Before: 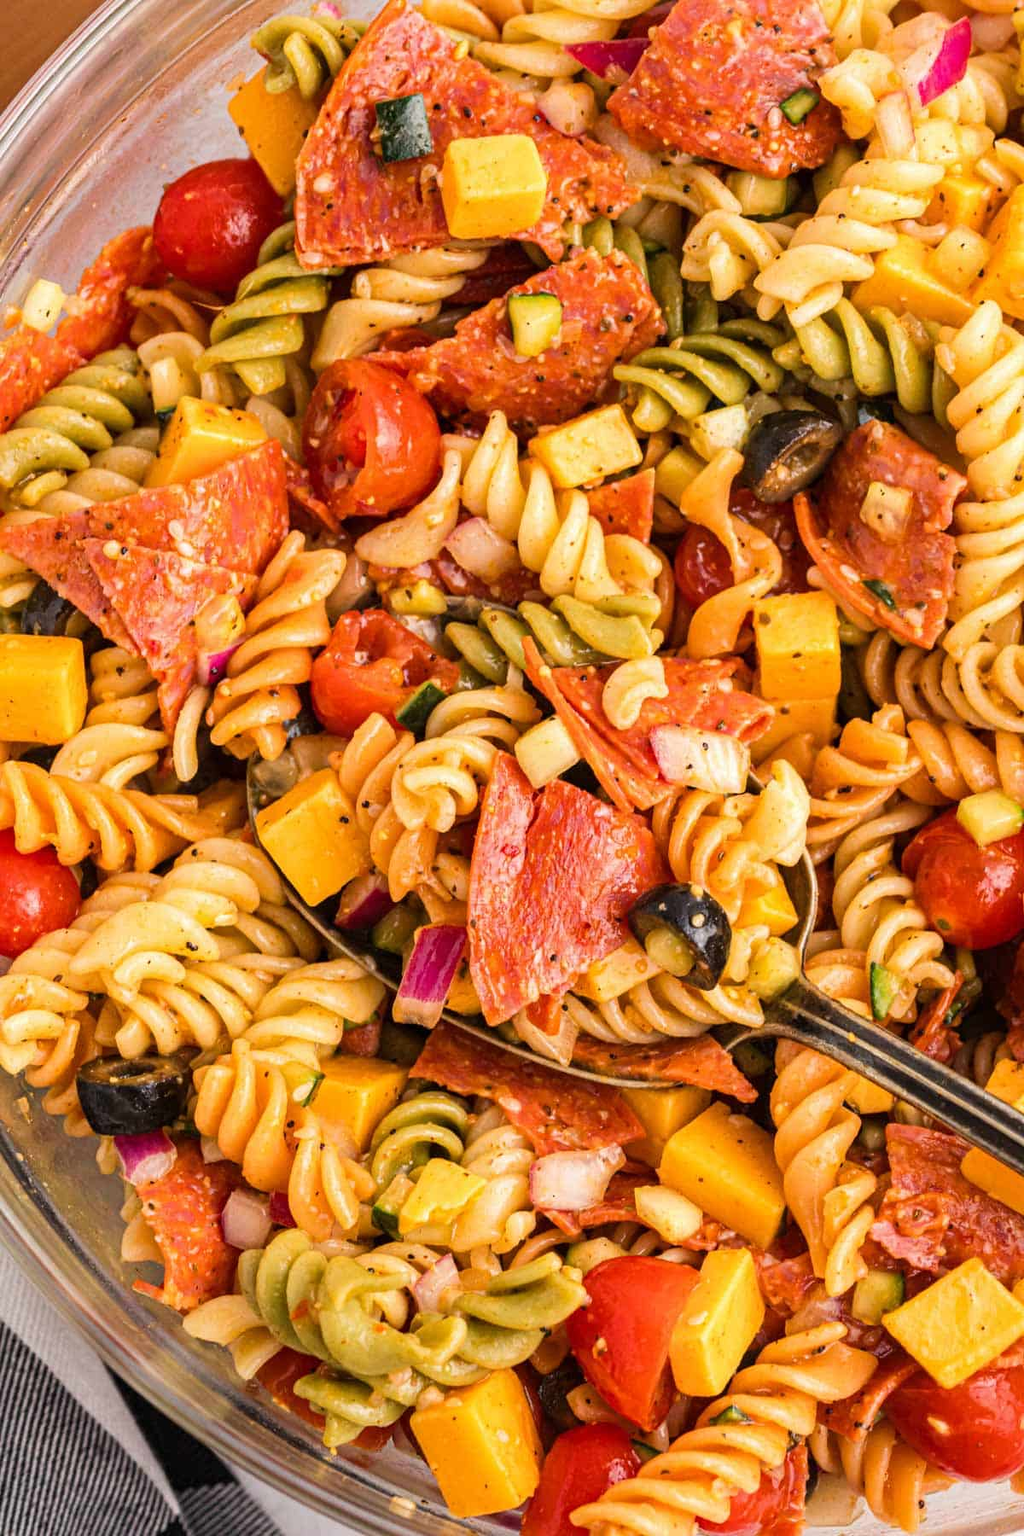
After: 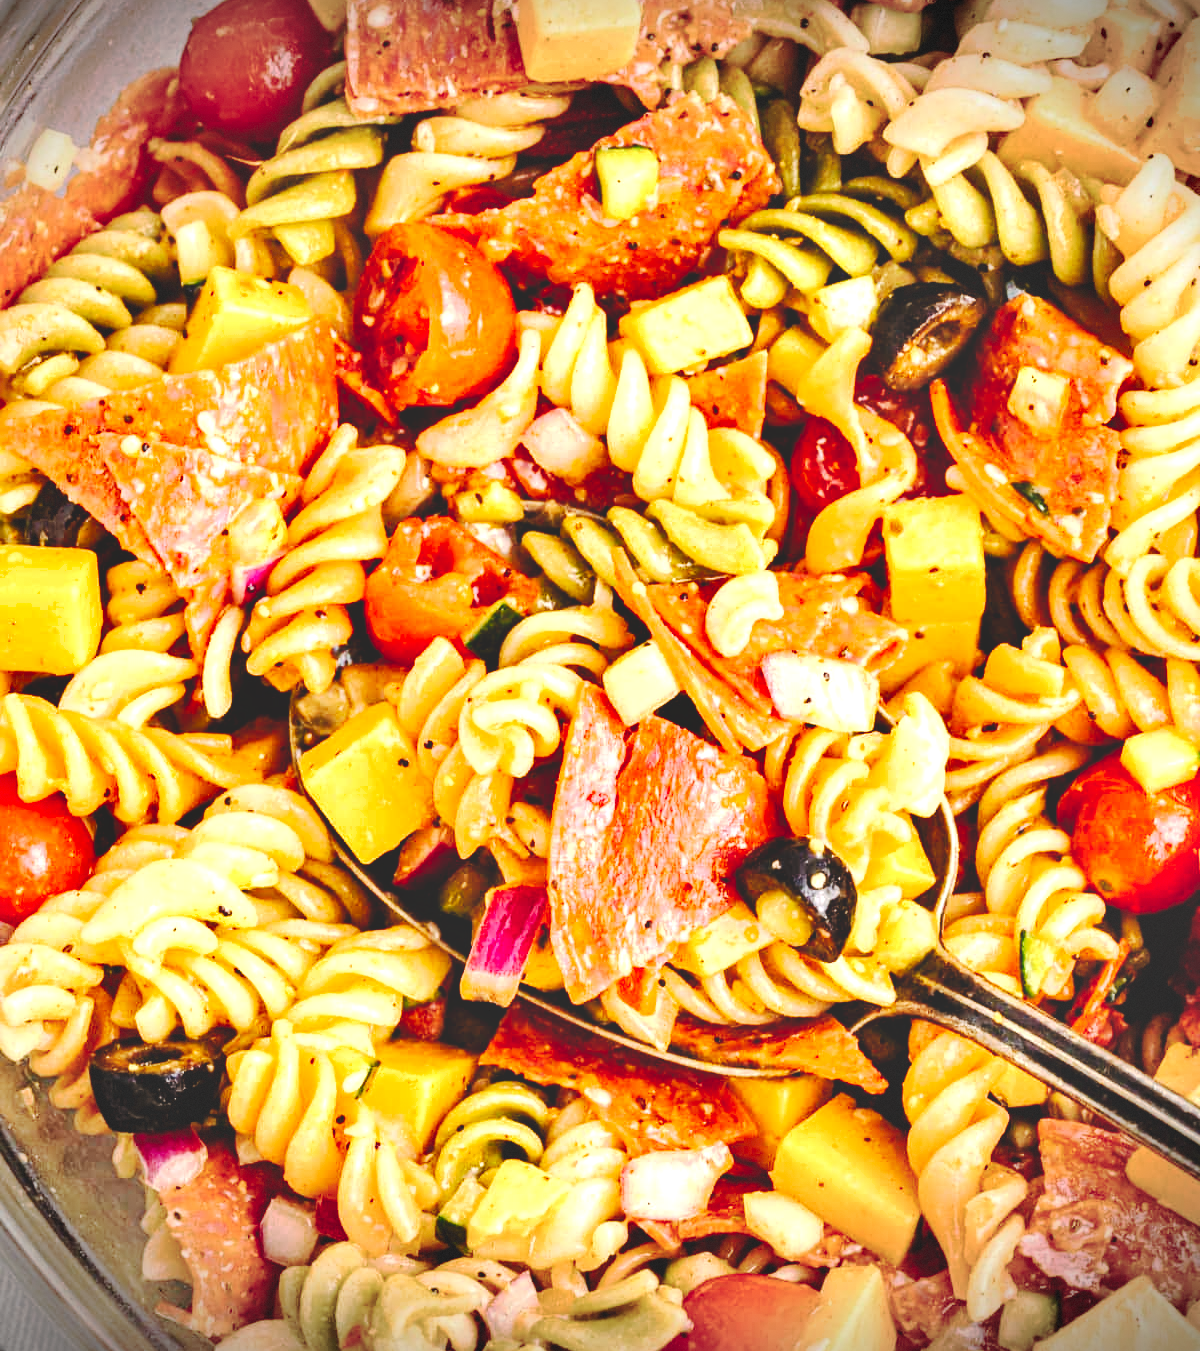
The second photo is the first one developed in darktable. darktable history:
exposure: black level correction 0, exposure 0.5 EV, compensate exposure bias true, compensate highlight preservation false
vignetting: fall-off start 85.31%, fall-off radius 80.49%, brightness -0.796, width/height ratio 1.221, dithering 8-bit output
tone equalizer: -8 EV -0.413 EV, -7 EV -0.359 EV, -6 EV -0.366 EV, -5 EV -0.216 EV, -3 EV 0.194 EV, -2 EV 0.359 EV, -1 EV 0.381 EV, +0 EV 0.411 EV
tone curve: curves: ch0 [(0, 0) (0.003, 0.19) (0.011, 0.192) (0.025, 0.192) (0.044, 0.194) (0.069, 0.196) (0.1, 0.197) (0.136, 0.198) (0.177, 0.216) (0.224, 0.236) (0.277, 0.269) (0.335, 0.331) (0.399, 0.418) (0.468, 0.515) (0.543, 0.621) (0.623, 0.725) (0.709, 0.804) (0.801, 0.859) (0.898, 0.913) (1, 1)], preserve colors none
shadows and highlights: shadows 20.89, highlights -37.4, soften with gaussian
crop: top 11.03%, bottom 13.902%
